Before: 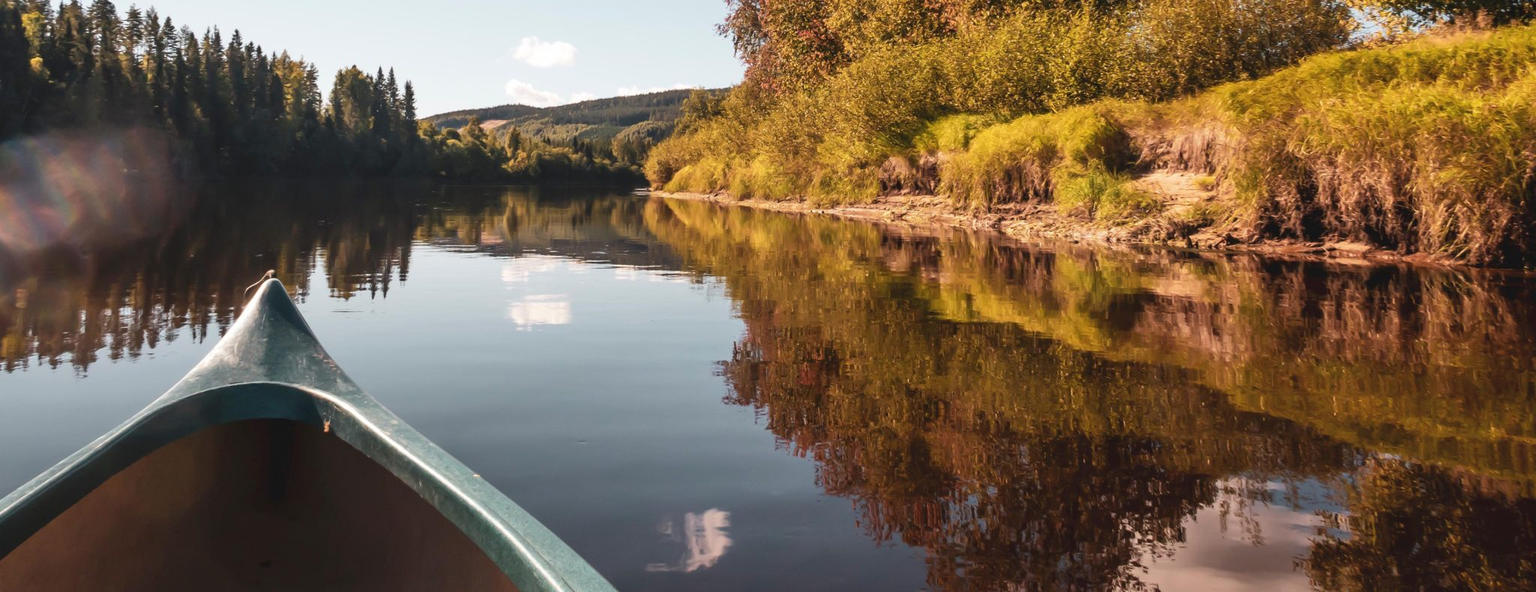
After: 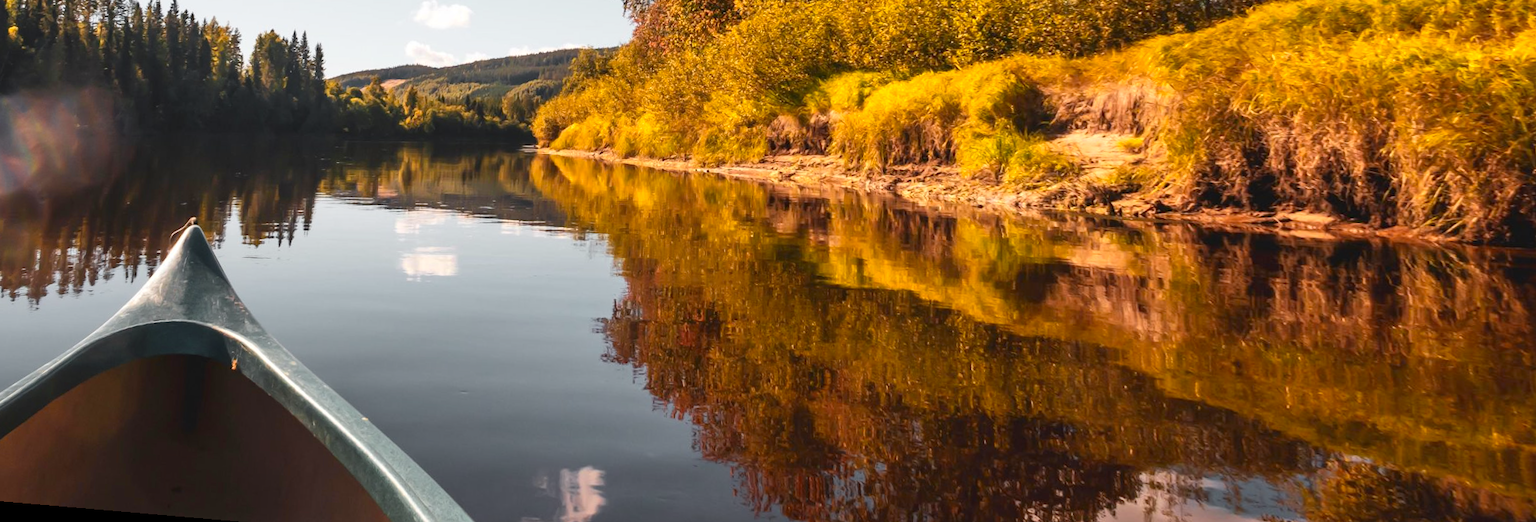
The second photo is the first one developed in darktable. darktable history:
color zones: curves: ch0 [(0, 0.511) (0.143, 0.531) (0.286, 0.56) (0.429, 0.5) (0.571, 0.5) (0.714, 0.5) (0.857, 0.5) (1, 0.5)]; ch1 [(0, 0.525) (0.143, 0.705) (0.286, 0.715) (0.429, 0.35) (0.571, 0.35) (0.714, 0.35) (0.857, 0.4) (1, 0.4)]; ch2 [(0, 0.572) (0.143, 0.512) (0.286, 0.473) (0.429, 0.45) (0.571, 0.5) (0.714, 0.5) (0.857, 0.518) (1, 0.518)]
rotate and perspective: rotation 1.69°, lens shift (vertical) -0.023, lens shift (horizontal) -0.291, crop left 0.025, crop right 0.988, crop top 0.092, crop bottom 0.842
